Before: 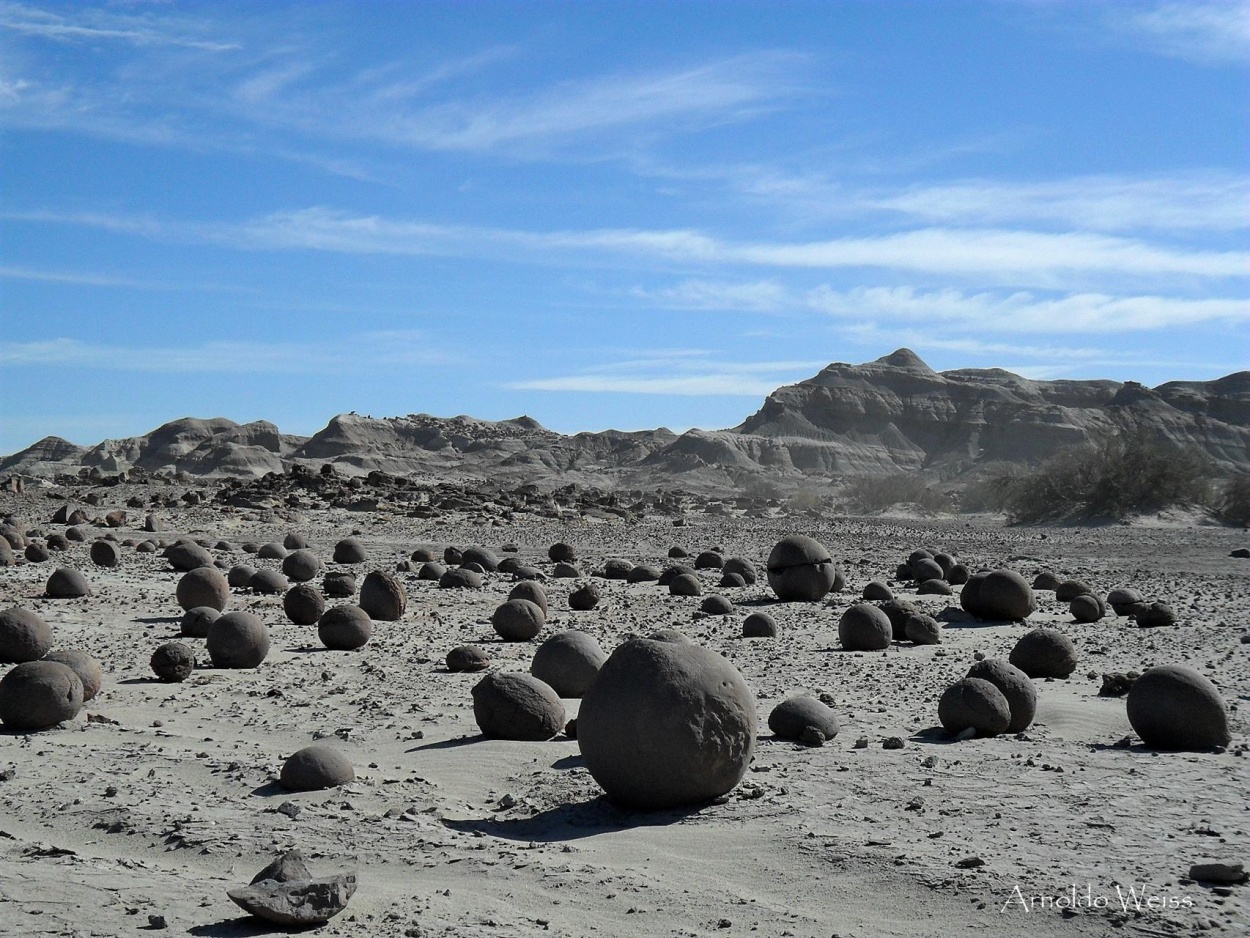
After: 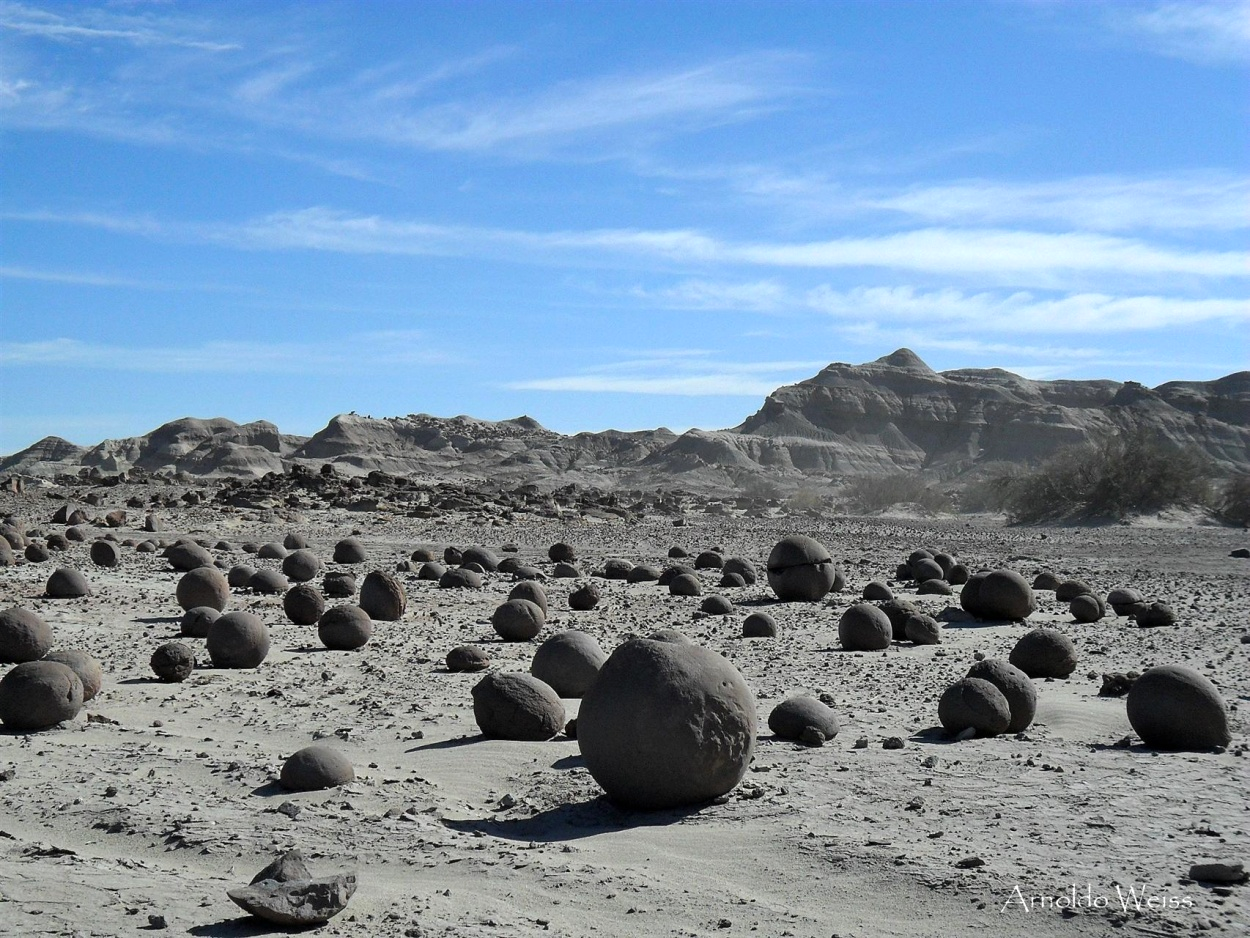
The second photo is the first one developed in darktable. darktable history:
exposure: exposure 0.2 EV, compensate highlight preservation false
tone equalizer: on, module defaults
